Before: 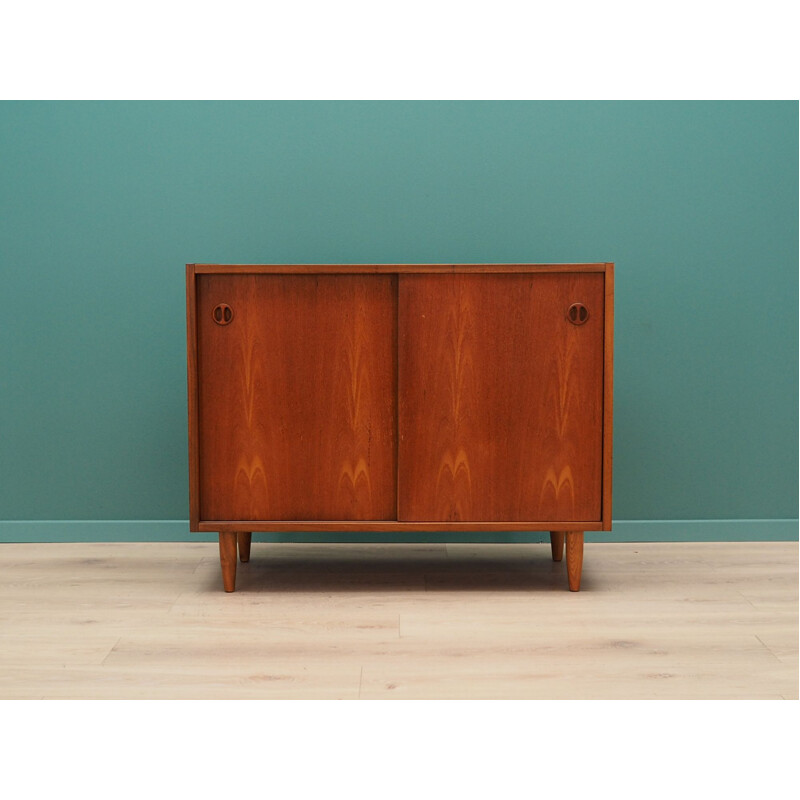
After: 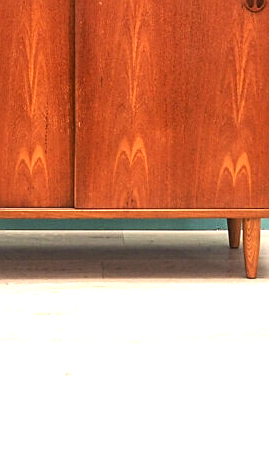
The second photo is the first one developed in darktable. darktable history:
local contrast: on, module defaults
crop: left 40.49%, top 39.212%, right 25.84%, bottom 2.796%
exposure: black level correction 0, exposure 1.298 EV, compensate exposure bias true, compensate highlight preservation false
levels: levels [0, 0.51, 1]
sharpen: amount 0.489
